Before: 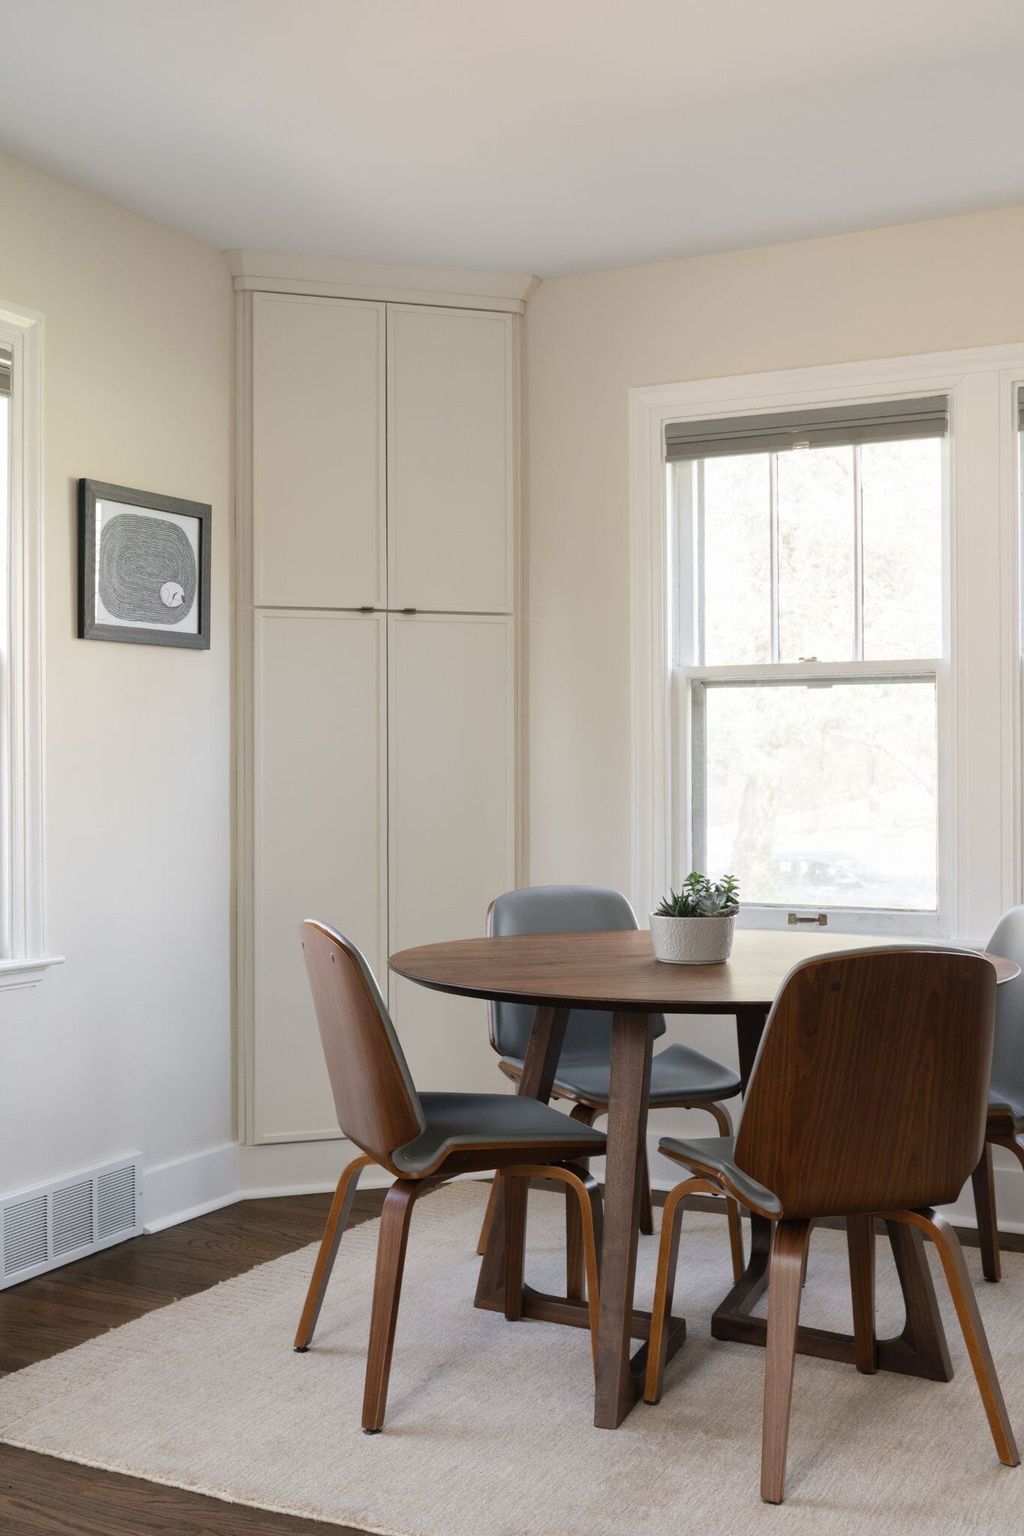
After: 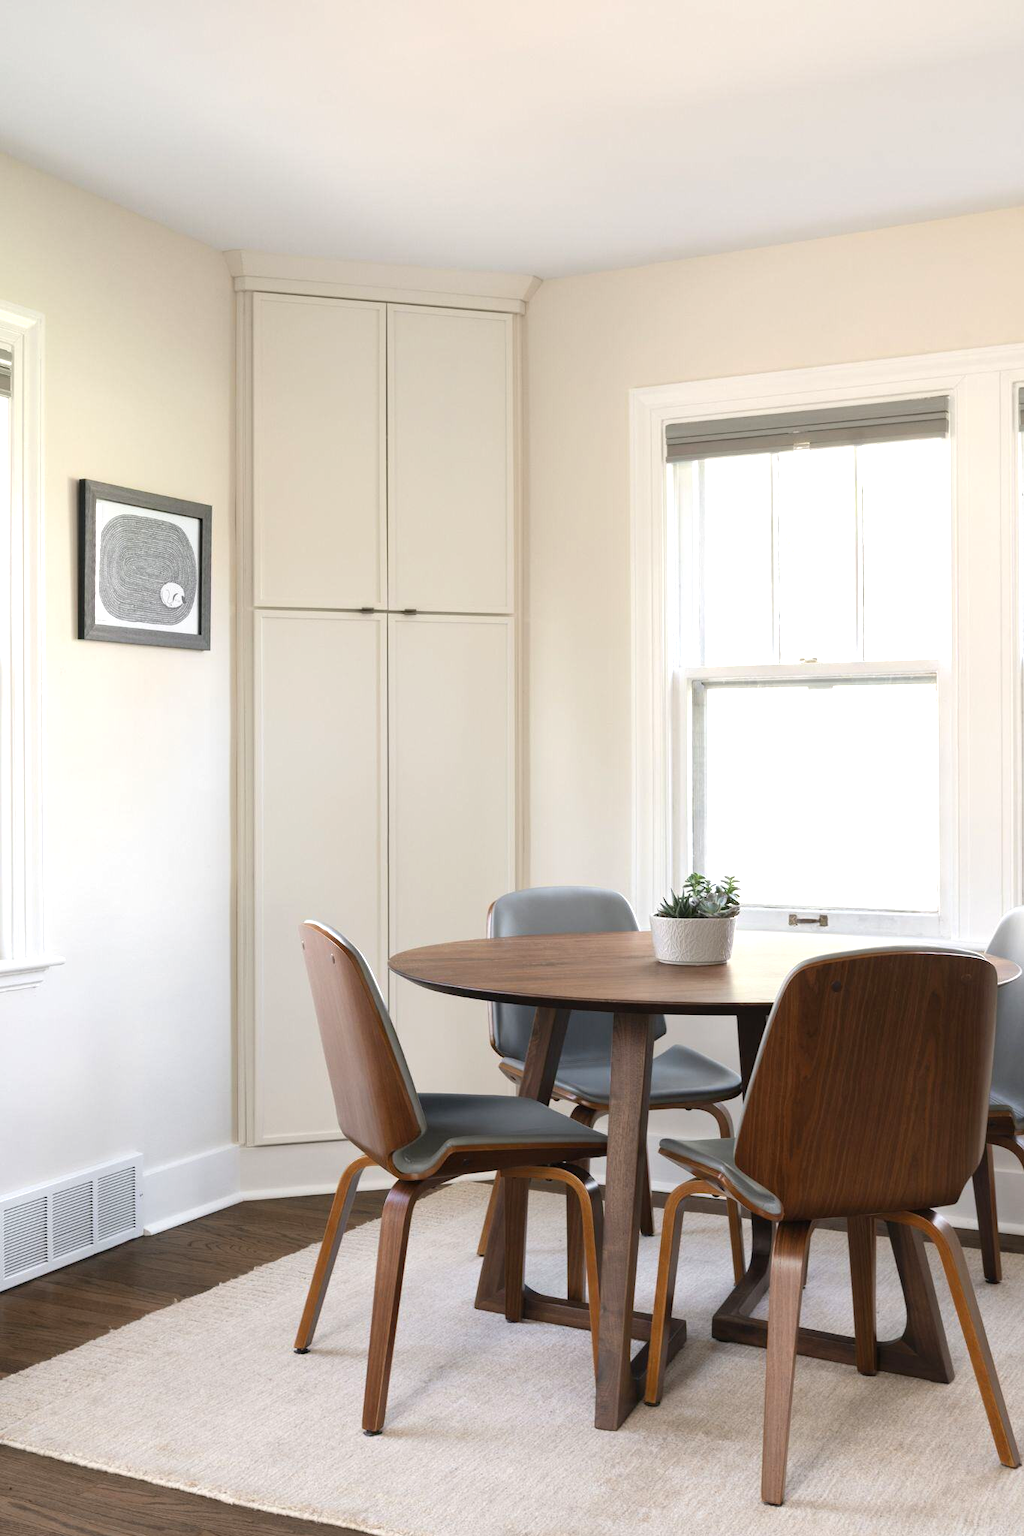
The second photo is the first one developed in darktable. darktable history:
exposure: black level correction 0, exposure 0.6 EV, compensate highlight preservation false
crop: bottom 0.071%
